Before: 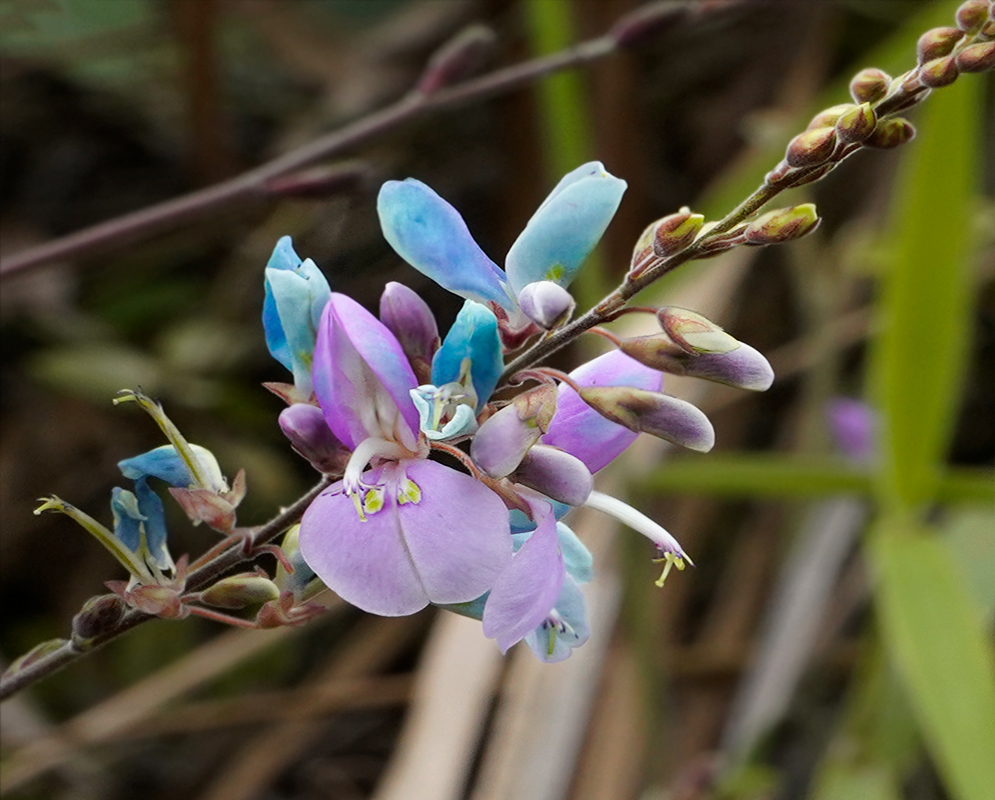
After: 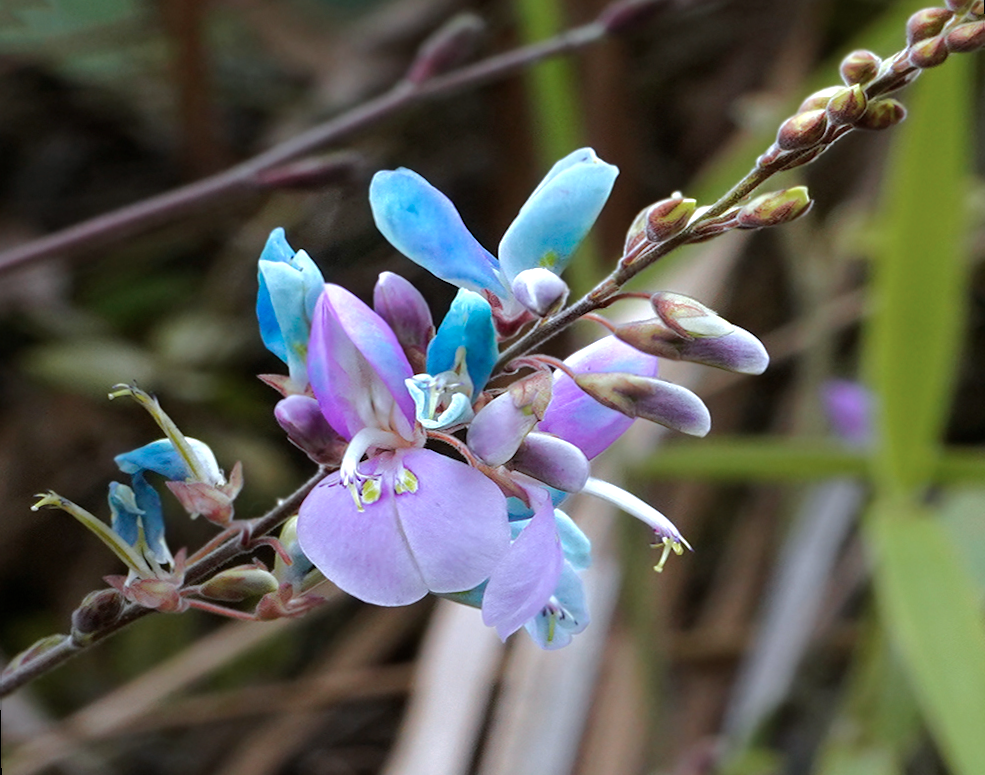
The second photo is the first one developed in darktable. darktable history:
rgb curve: curves: ch0 [(0, 0) (0.175, 0.154) (0.785, 0.663) (1, 1)]
rotate and perspective: rotation -1°, crop left 0.011, crop right 0.989, crop top 0.025, crop bottom 0.975
color correction: highlights a* -2.24, highlights b* -18.1
exposure: black level correction 0, exposure 0.5 EV, compensate exposure bias true, compensate highlight preservation false
